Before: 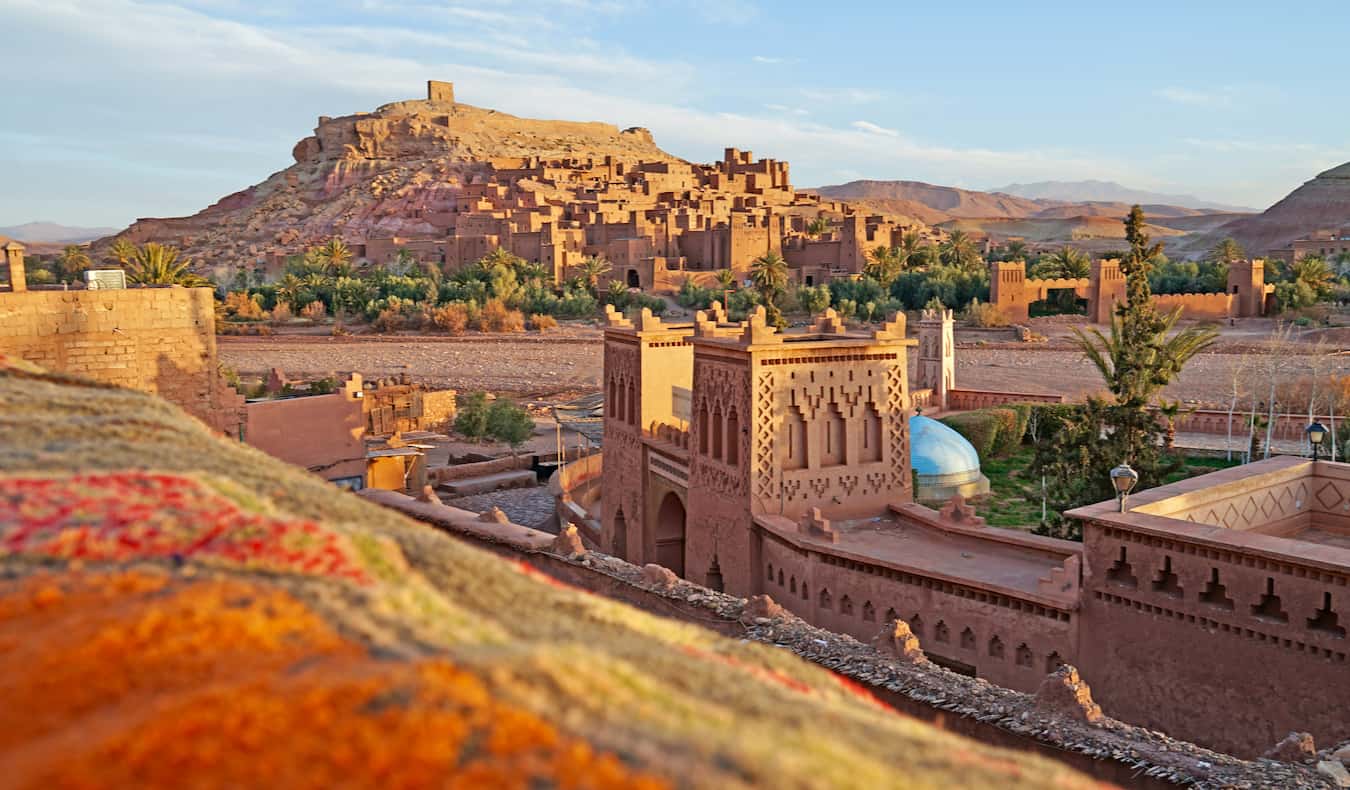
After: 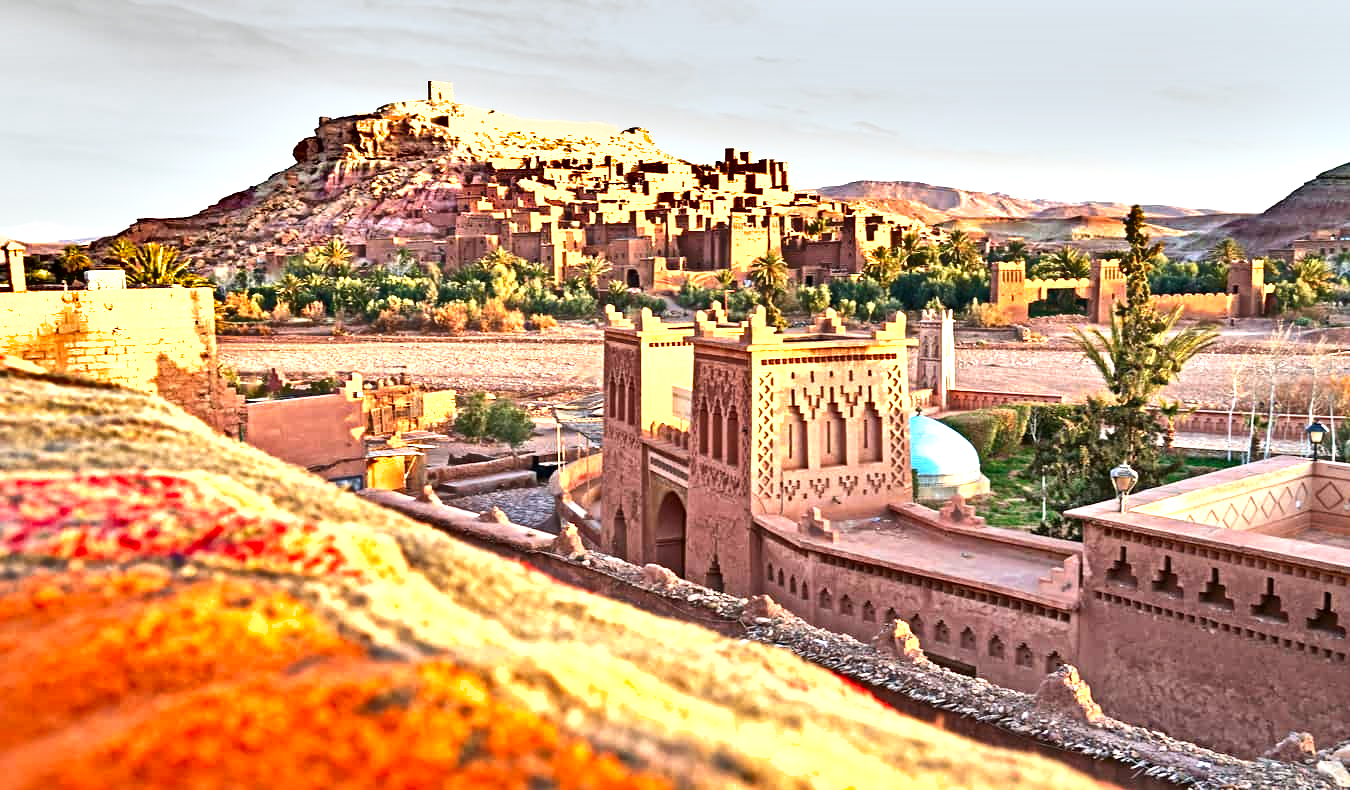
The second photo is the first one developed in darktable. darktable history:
shadows and highlights: shadows 13.68, white point adjustment 1.13, soften with gaussian
exposure: black level correction 0, exposure 1.097 EV, compensate highlight preservation false
tone equalizer: -8 EV -0.378 EV, -7 EV -0.375 EV, -6 EV -0.297 EV, -5 EV -0.243 EV, -3 EV 0.212 EV, -2 EV 0.361 EV, -1 EV 0.383 EV, +0 EV 0.418 EV, smoothing diameter 24.83%, edges refinement/feathering 8.76, preserve details guided filter
local contrast: mode bilateral grid, contrast 20, coarseness 51, detail 158%, midtone range 0.2
